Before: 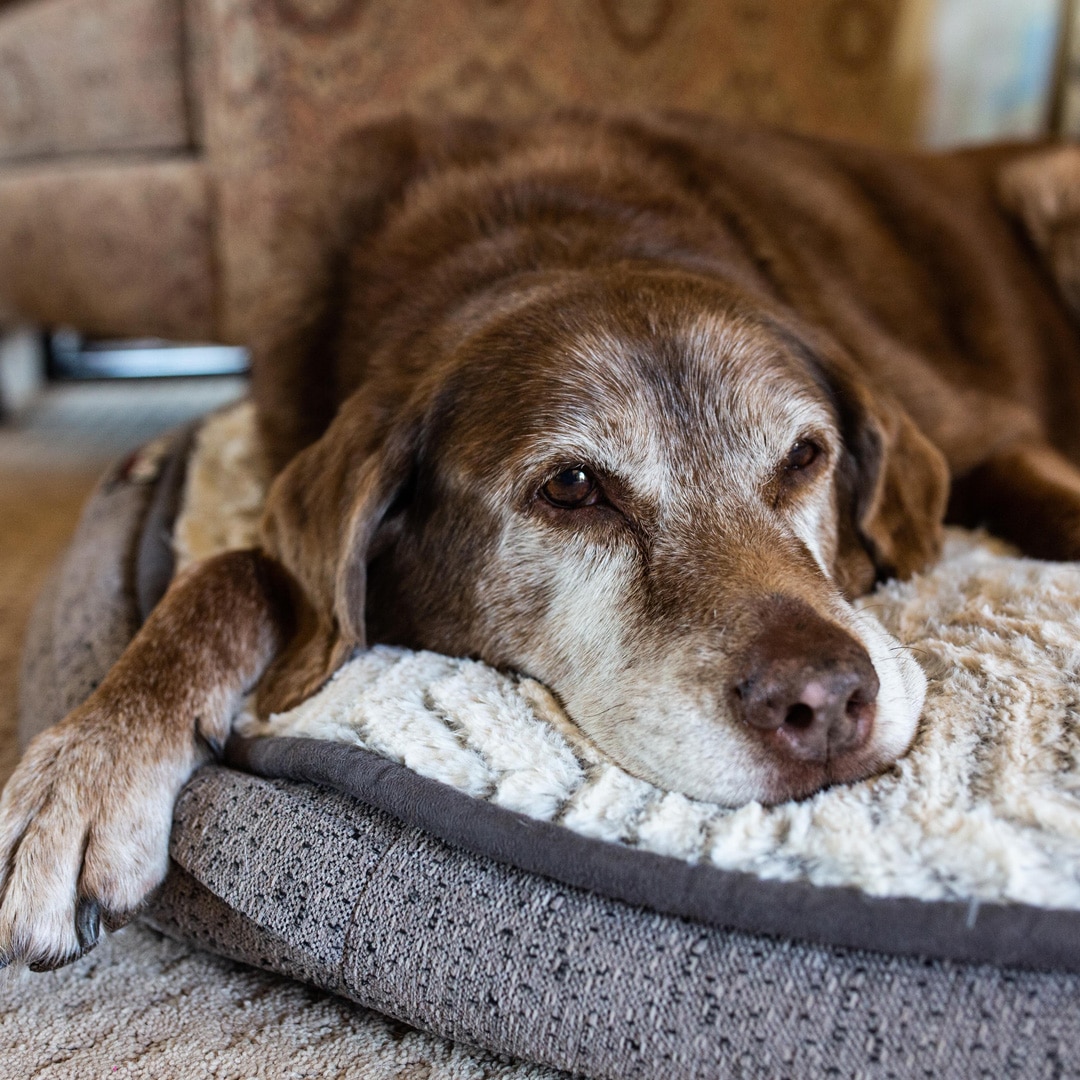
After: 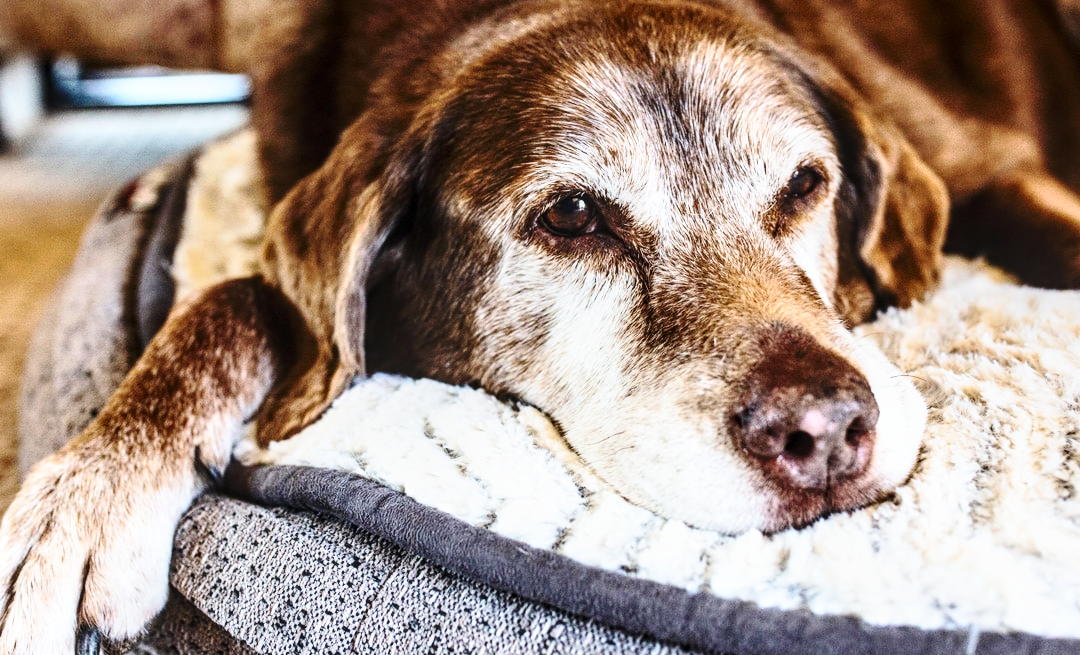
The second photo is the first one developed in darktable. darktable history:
crop and rotate: top 25.231%, bottom 14.031%
exposure: exposure 0.2 EV, compensate highlight preservation false
contrast brightness saturation: contrast 0.239, brightness 0.091
base curve: curves: ch0 [(0, 0) (0.036, 0.037) (0.121, 0.228) (0.46, 0.76) (0.859, 0.983) (1, 1)], preserve colors none
local contrast: on, module defaults
